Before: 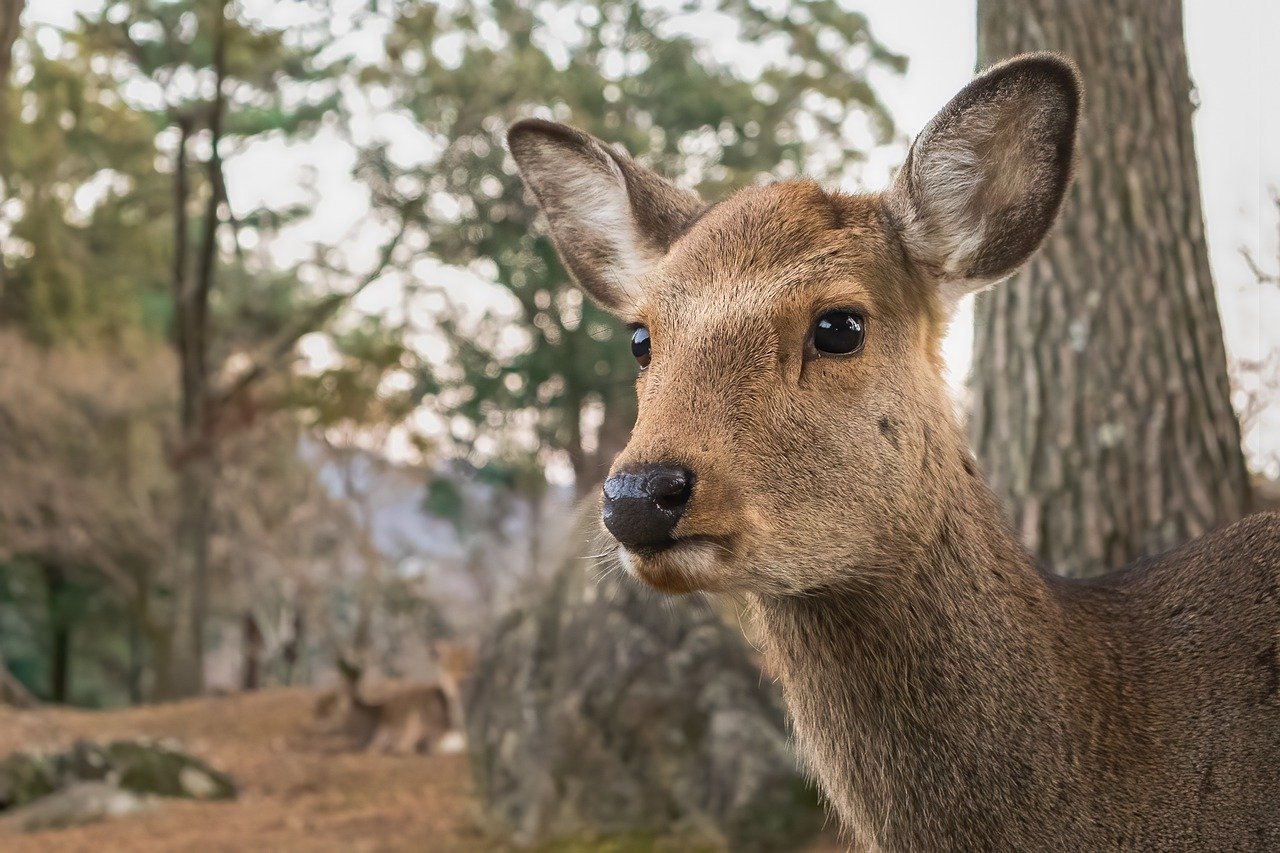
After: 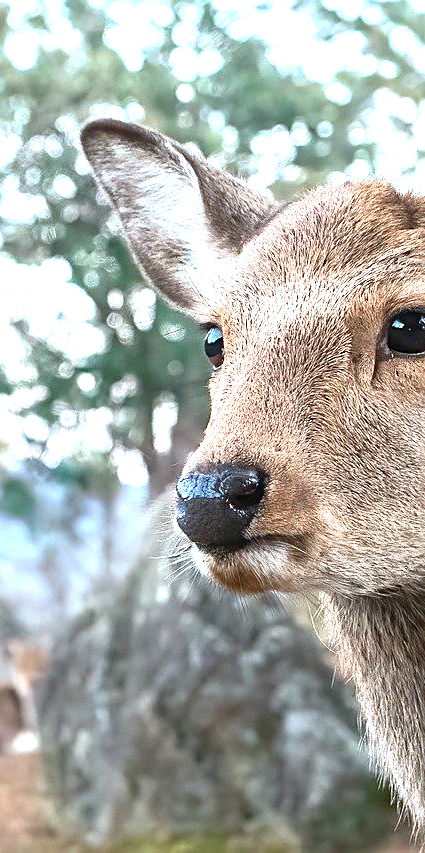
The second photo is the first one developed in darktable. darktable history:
crop: left 33.36%, right 33.36%
sharpen: on, module defaults
levels: levels [0, 0.352, 0.703]
color correction: highlights a* -9.35, highlights b* -23.15
